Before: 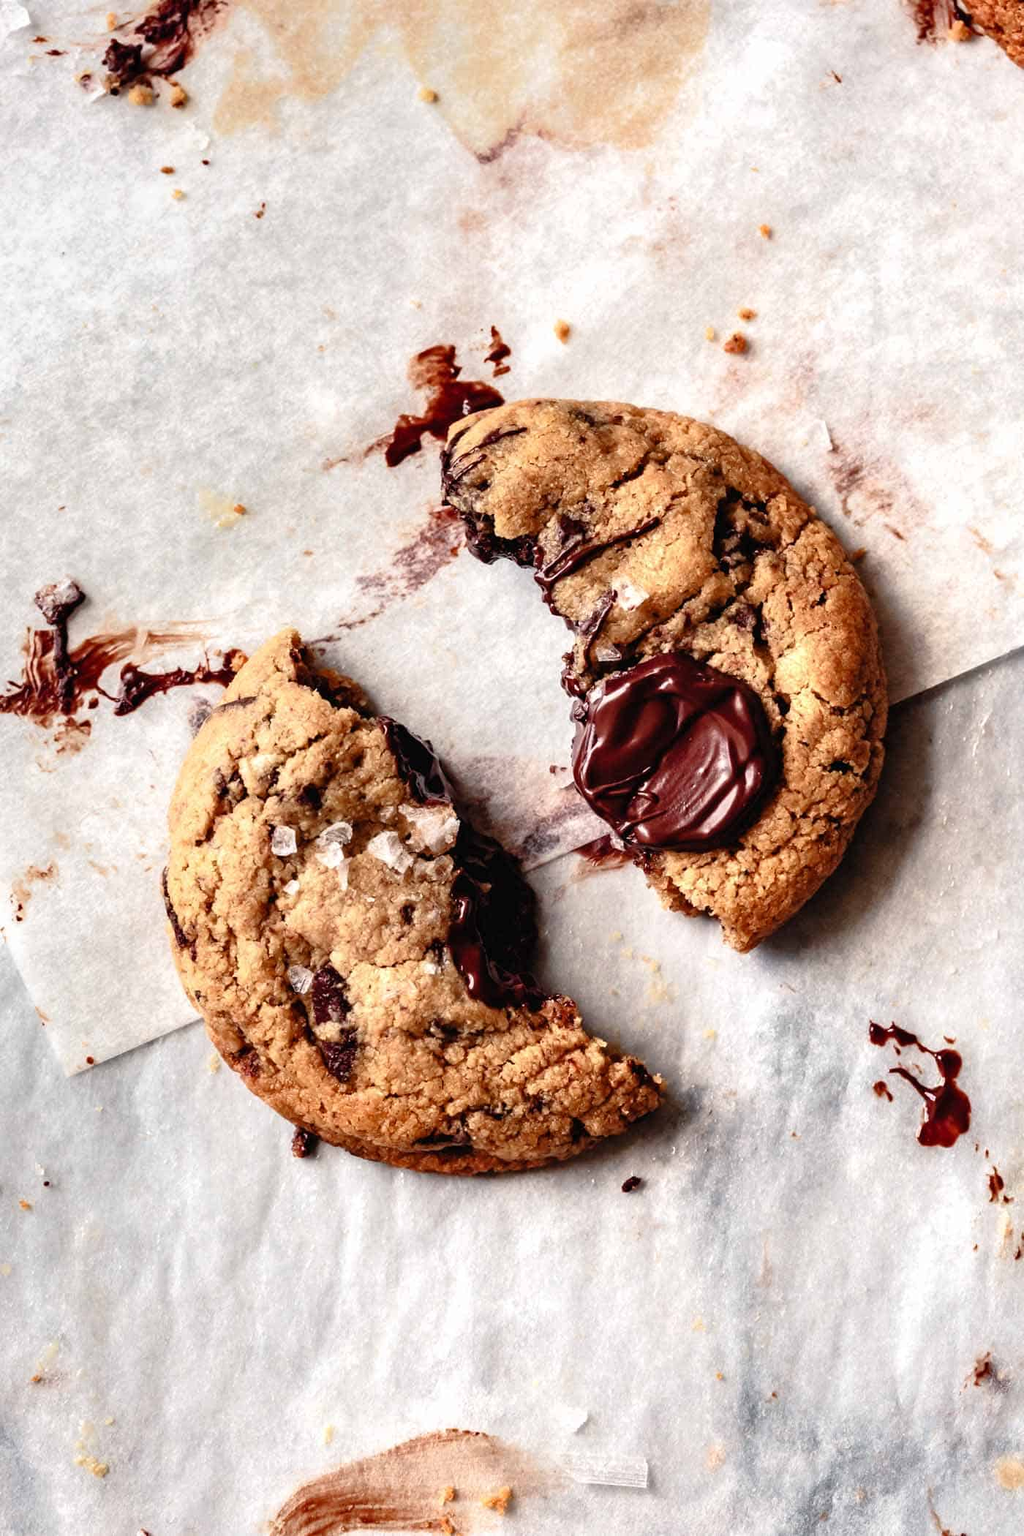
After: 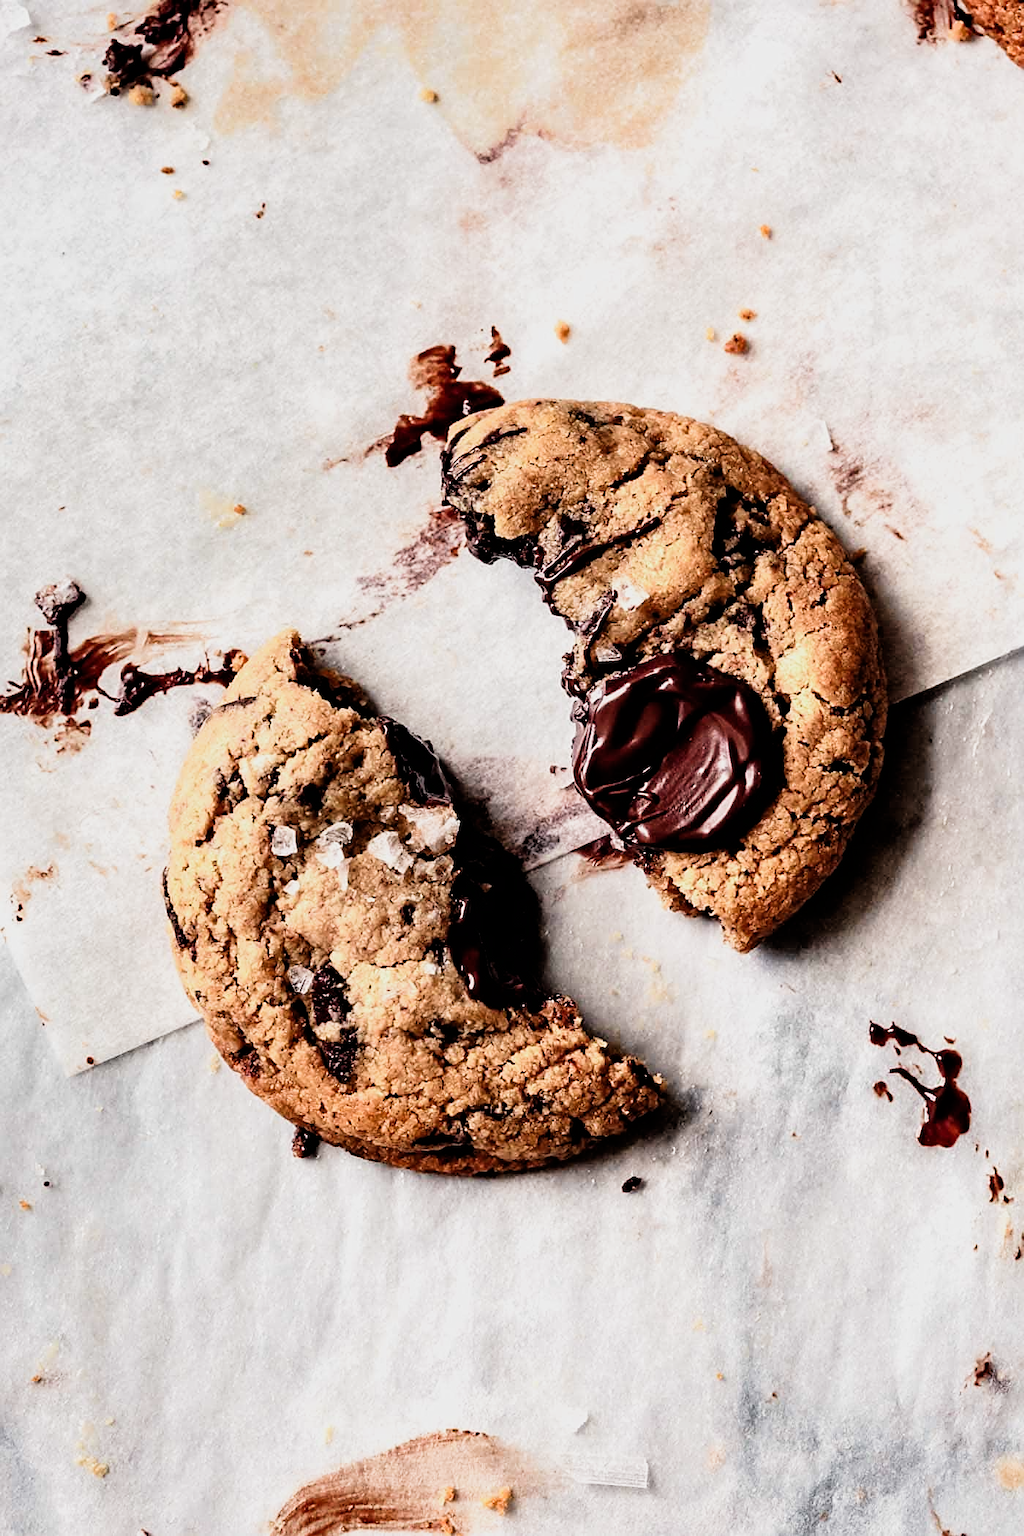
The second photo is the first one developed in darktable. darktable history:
sharpen: on, module defaults
filmic rgb: black relative exposure -5.07 EV, white relative exposure 3.52 EV, hardness 3.17, contrast 1.398, highlights saturation mix -49.22%
